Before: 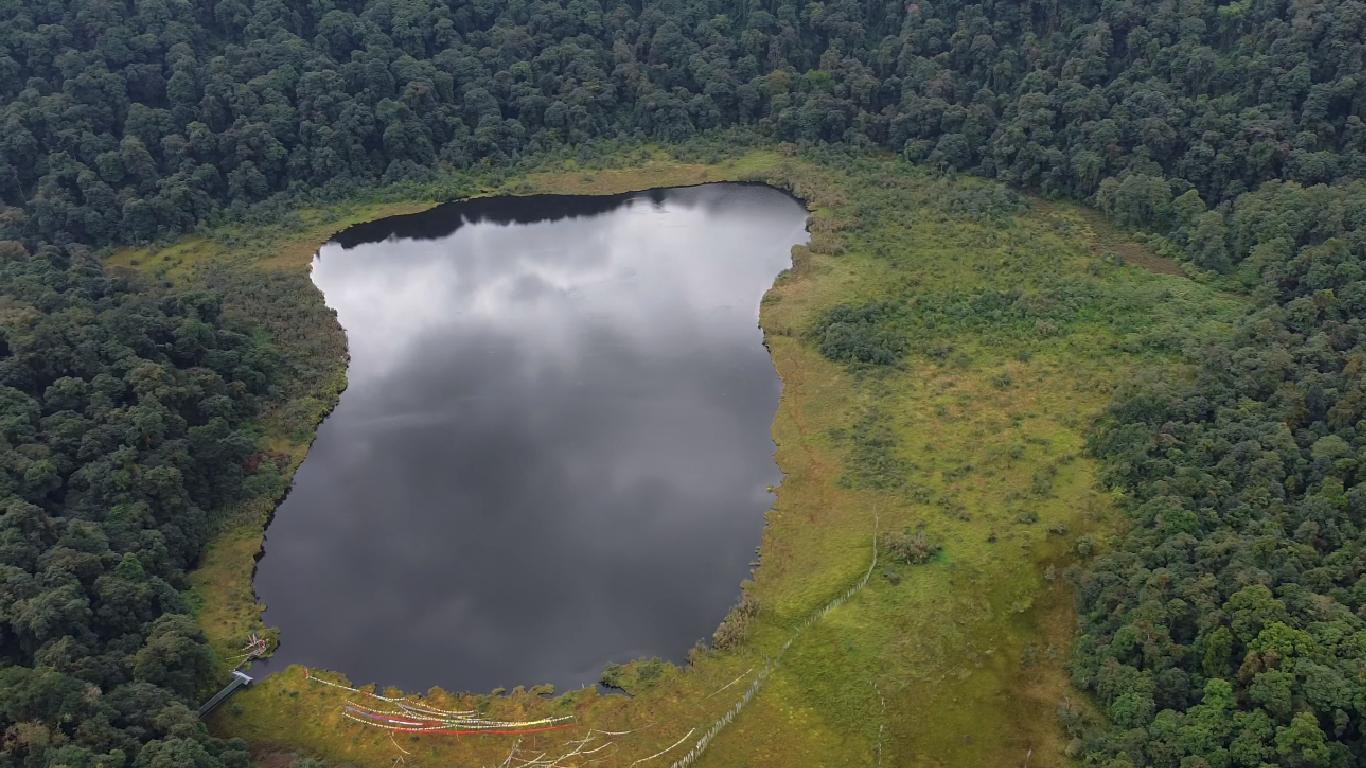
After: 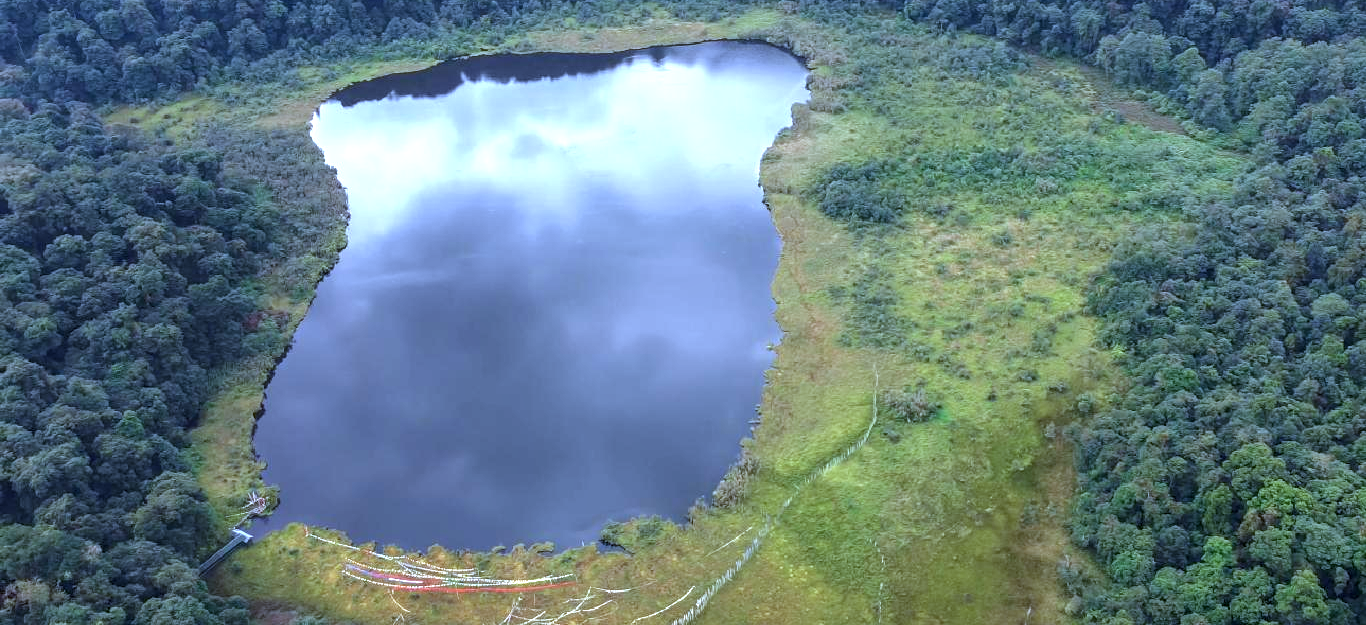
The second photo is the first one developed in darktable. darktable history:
local contrast: on, module defaults
color calibration: x 0.38, y 0.391, temperature 4086.74 K
crop and rotate: top 18.507%
exposure: black level correction 0, exposure 0.9 EV, compensate highlight preservation false
white balance: red 0.948, green 1.02, blue 1.176
